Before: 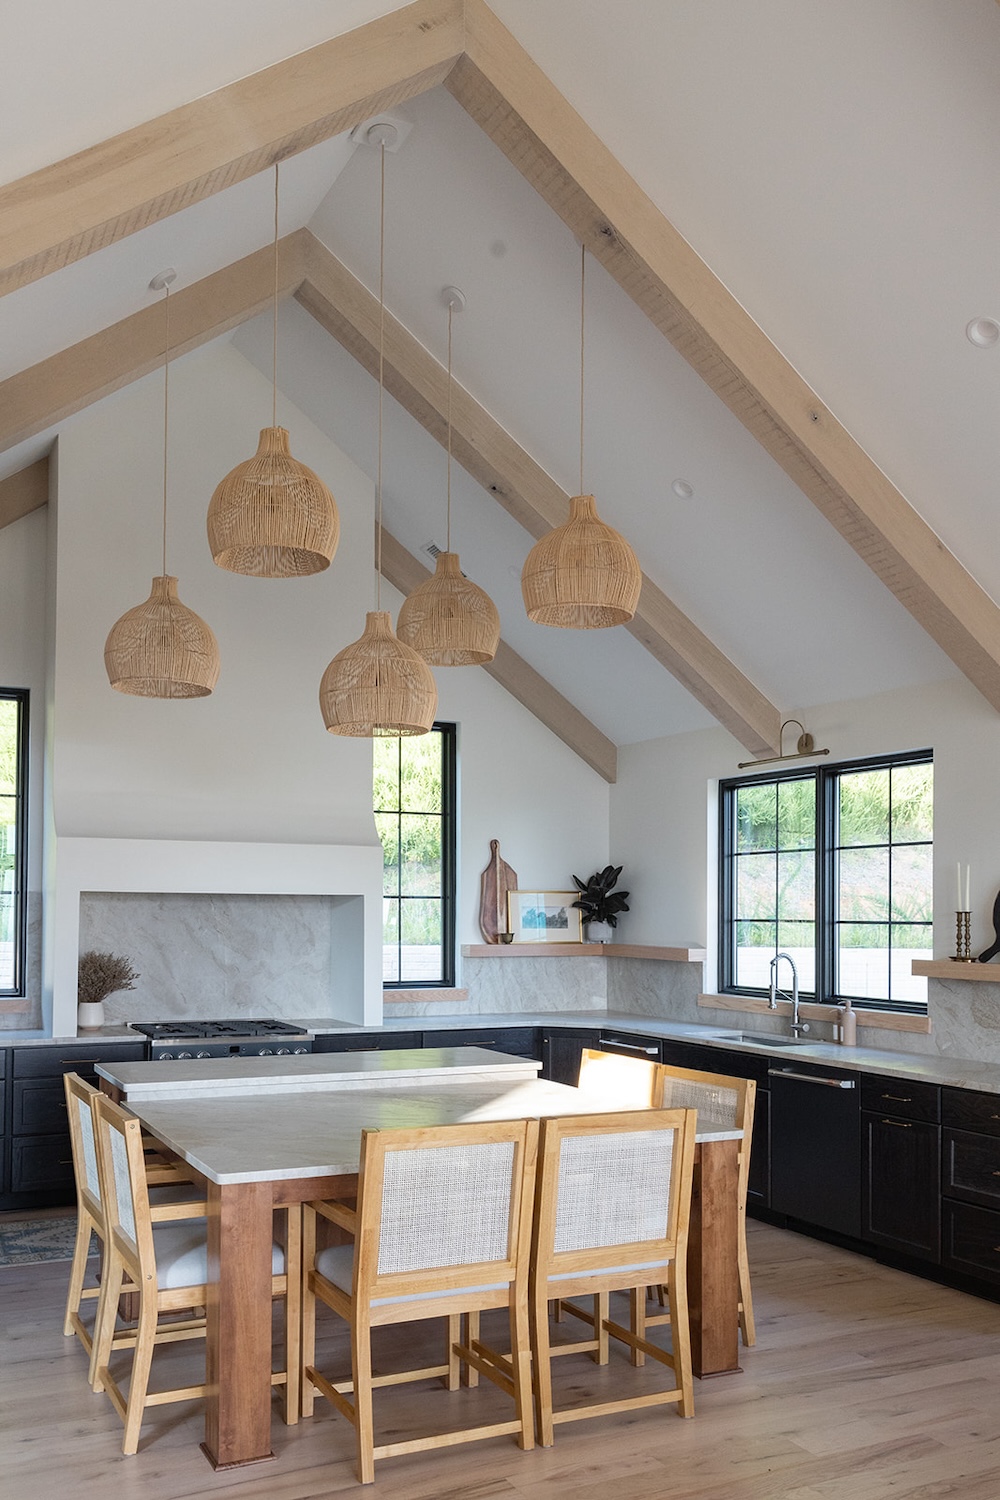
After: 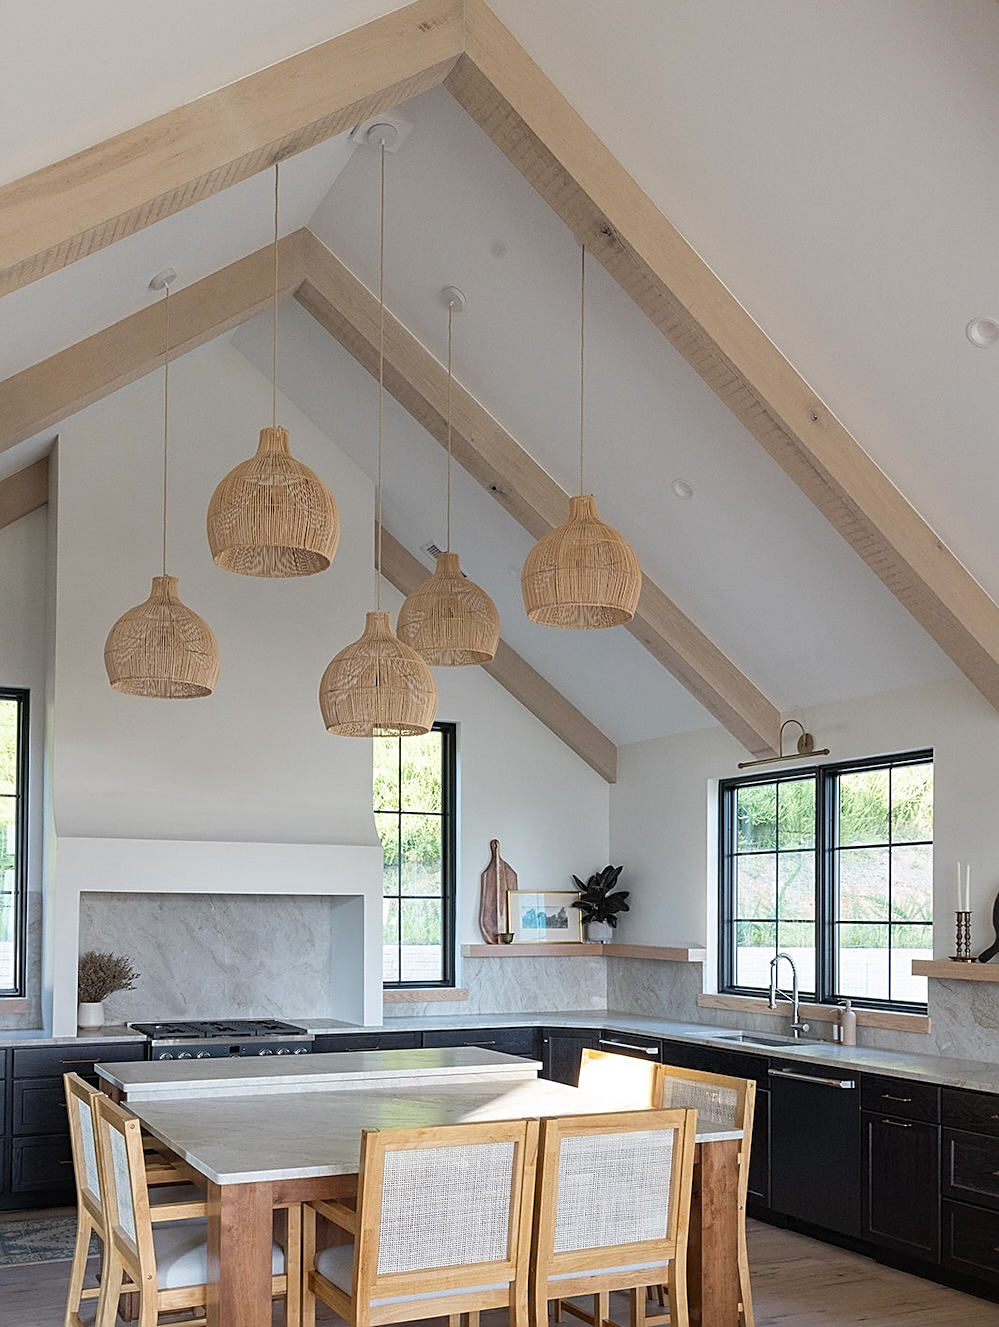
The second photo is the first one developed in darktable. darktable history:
tone equalizer: on, module defaults
color balance: input saturation 99%
crop and rotate: top 0%, bottom 11.49%
sharpen: on, module defaults
